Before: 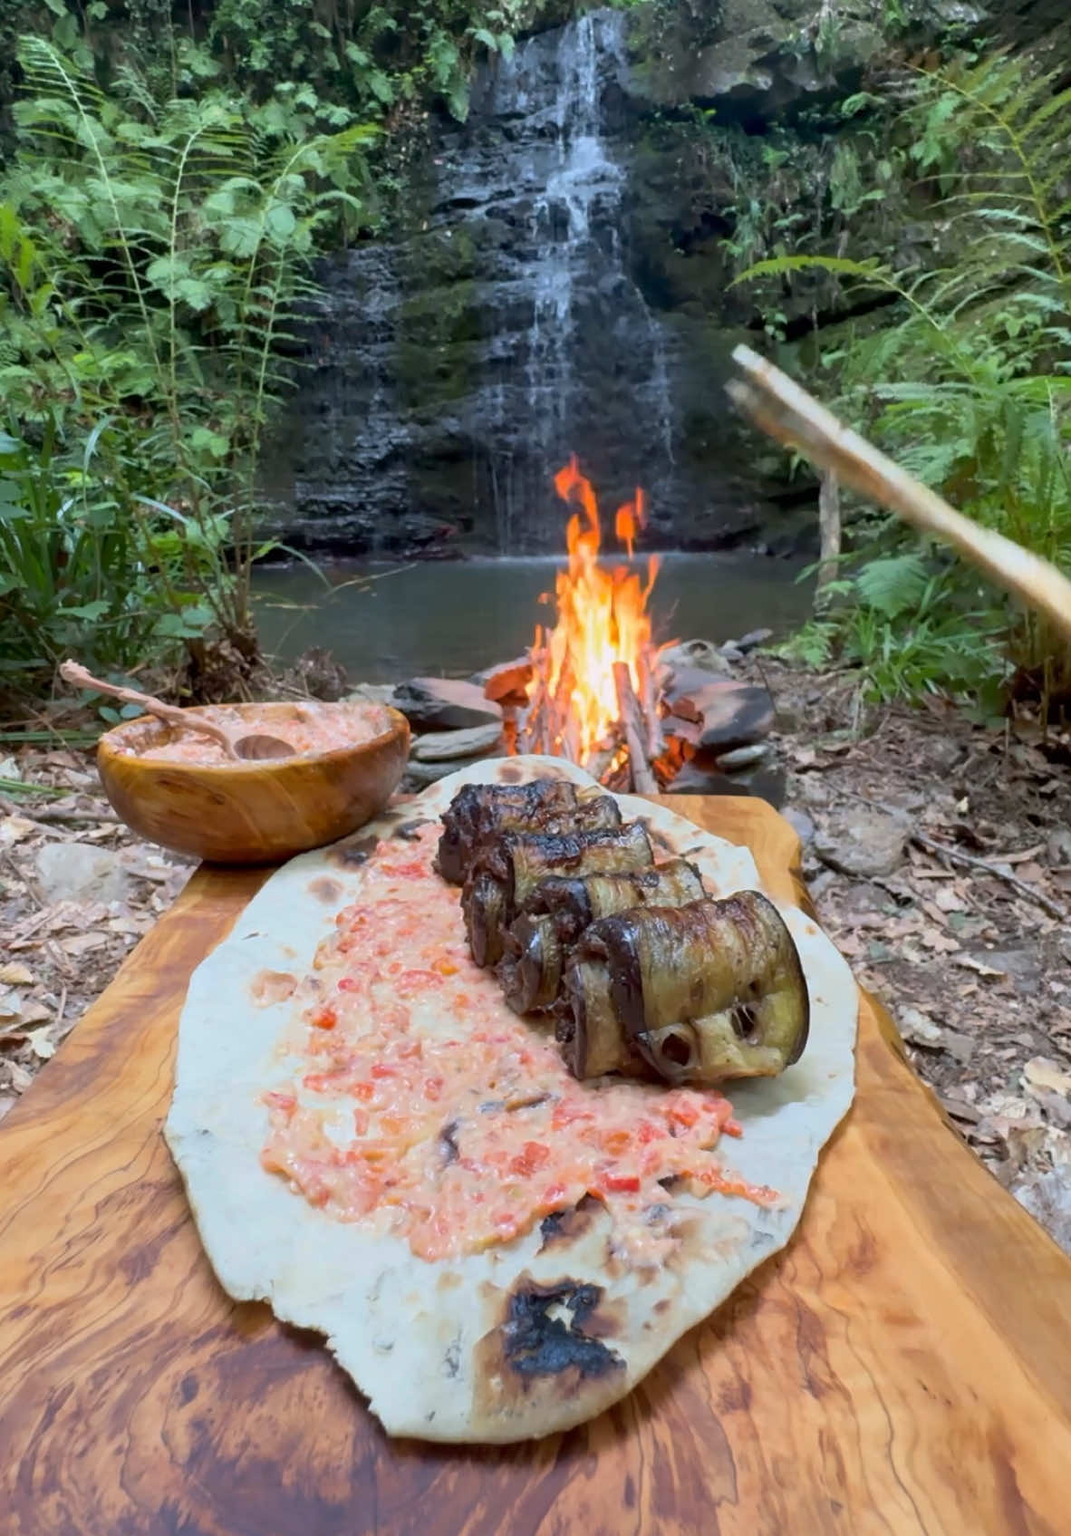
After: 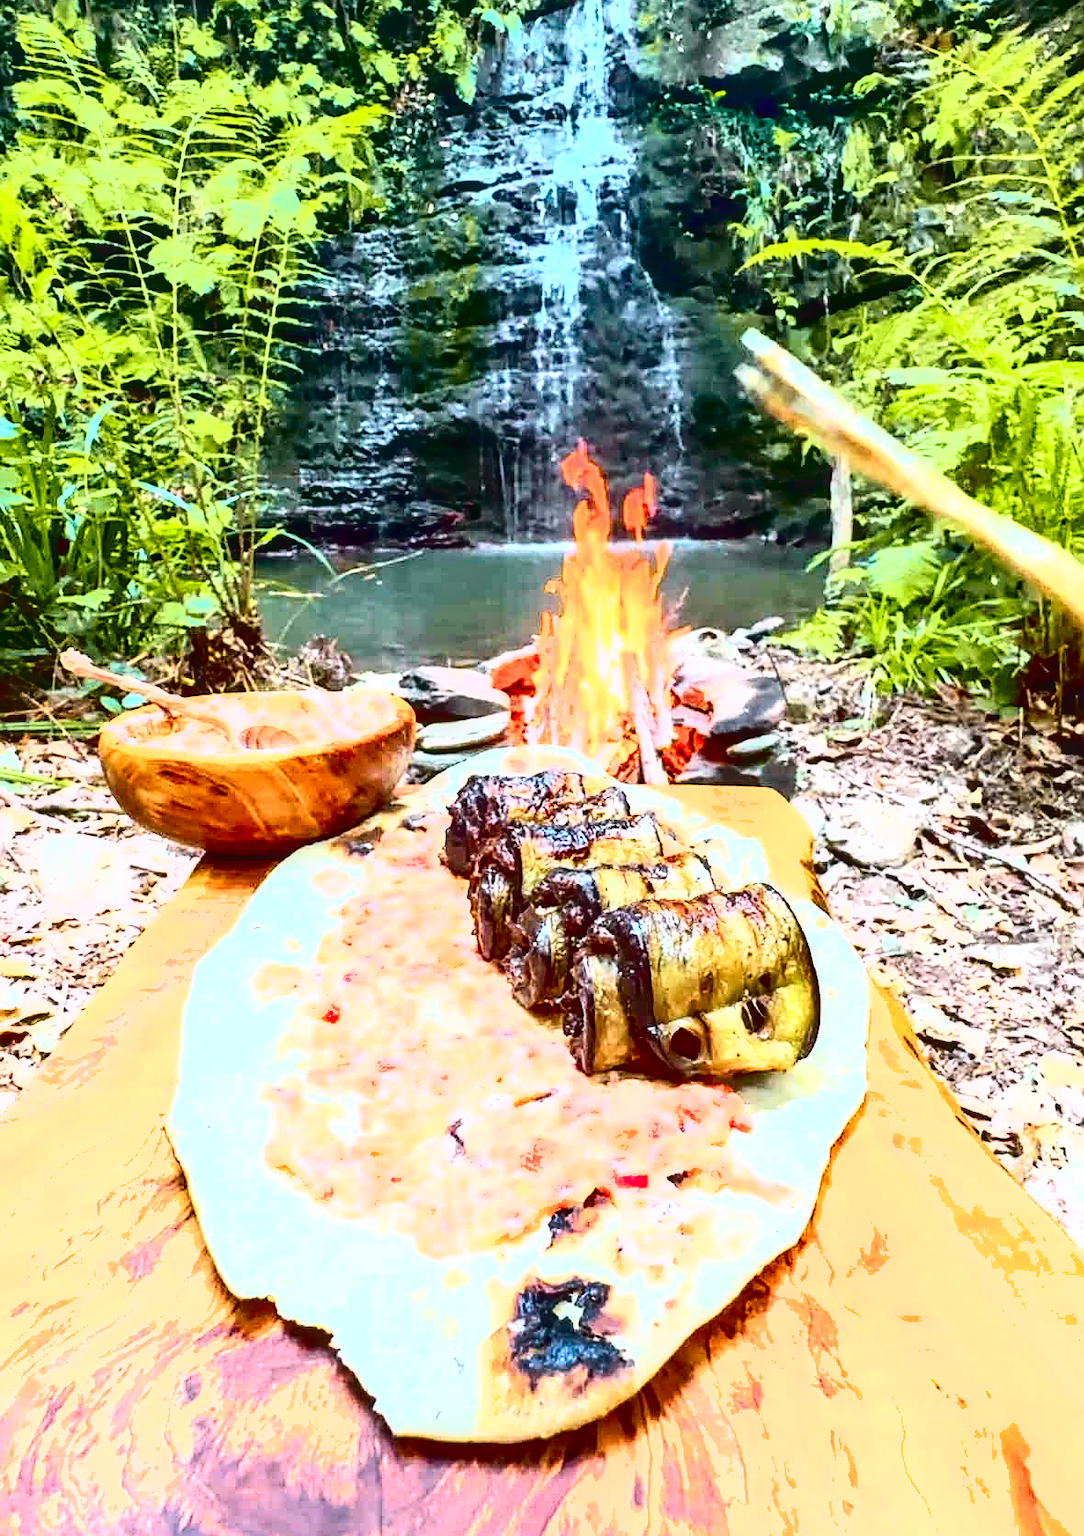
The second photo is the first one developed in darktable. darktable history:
local contrast: on, module defaults
contrast brightness saturation: brightness -0.248, saturation 0.201
sharpen: on, module defaults
crop: top 1.311%, right 0.102%
color zones: curves: ch2 [(0, 0.5) (0.143, 0.5) (0.286, 0.489) (0.415, 0.421) (0.571, 0.5) (0.714, 0.5) (0.857, 0.5) (1, 0.5)]
shadows and highlights: shadows 48.64, highlights -41.16, soften with gaussian
exposure: exposure 2.008 EV, compensate exposure bias true, compensate highlight preservation false
tone curve: curves: ch0 [(0, 0.022) (0.177, 0.086) (0.392, 0.438) (0.704, 0.844) (0.858, 0.938) (1, 0.981)]; ch1 [(0, 0) (0.402, 0.36) (0.476, 0.456) (0.498, 0.497) (0.518, 0.521) (0.58, 0.598) (0.619, 0.65) (0.692, 0.737) (1, 1)]; ch2 [(0, 0) (0.415, 0.438) (0.483, 0.499) (0.503, 0.503) (0.526, 0.532) (0.563, 0.604) (0.626, 0.697) (0.699, 0.753) (0.997, 0.858)], color space Lab, independent channels, preserve colors none
